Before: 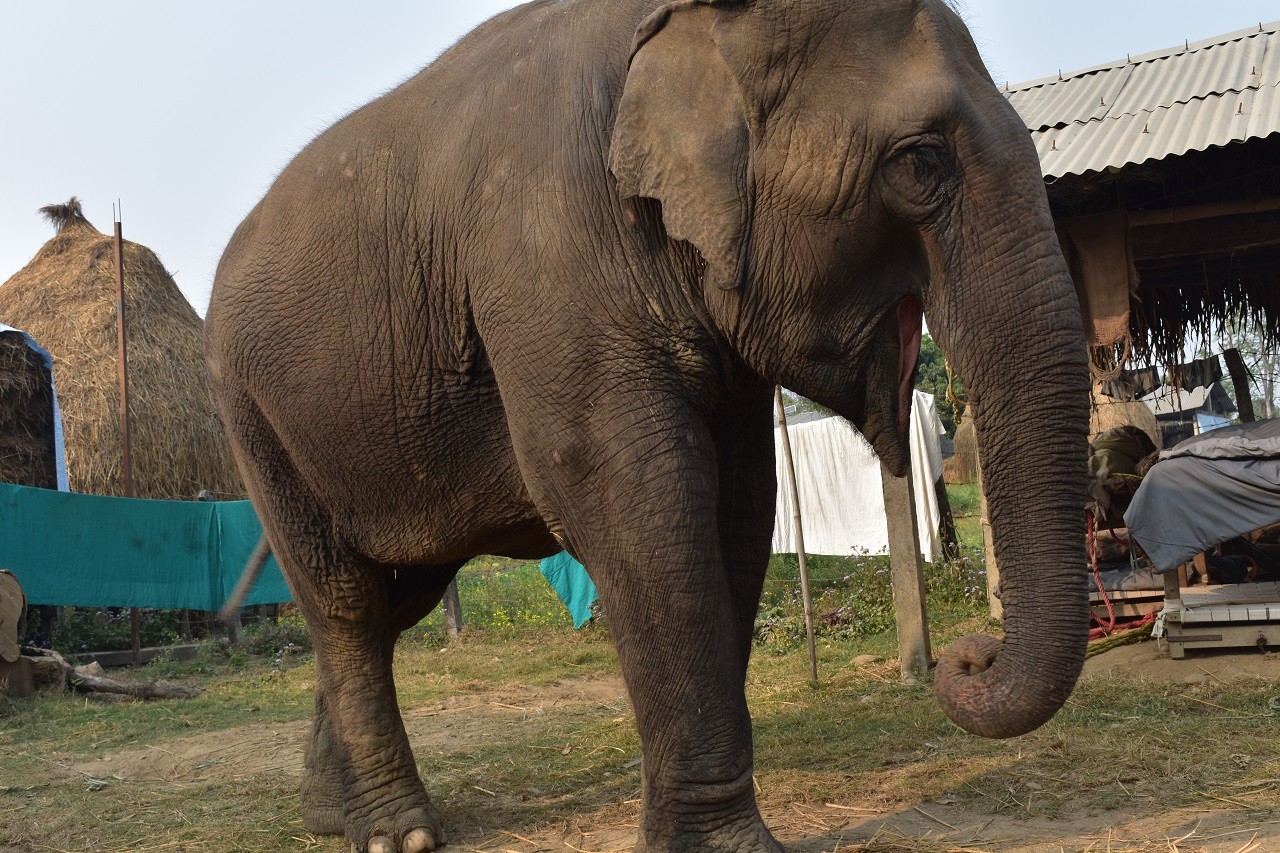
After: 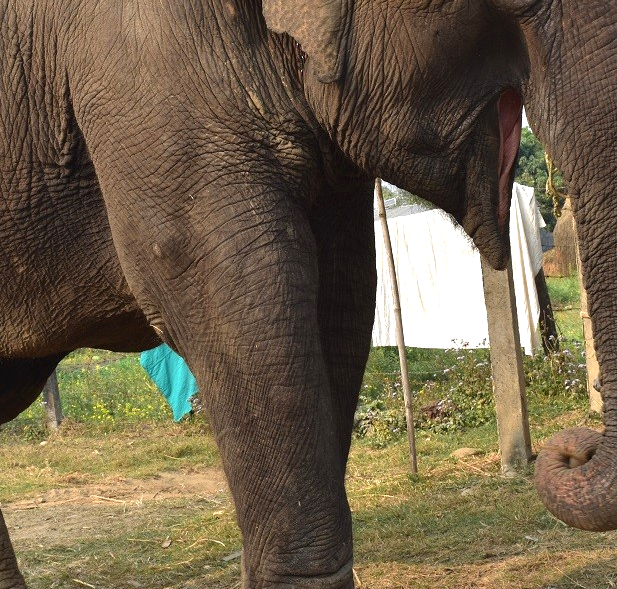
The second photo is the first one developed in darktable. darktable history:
crop: left 31.304%, top 24.323%, right 20.423%, bottom 6.52%
exposure: black level correction 0, exposure 0.693 EV, compensate exposure bias true, compensate highlight preservation false
